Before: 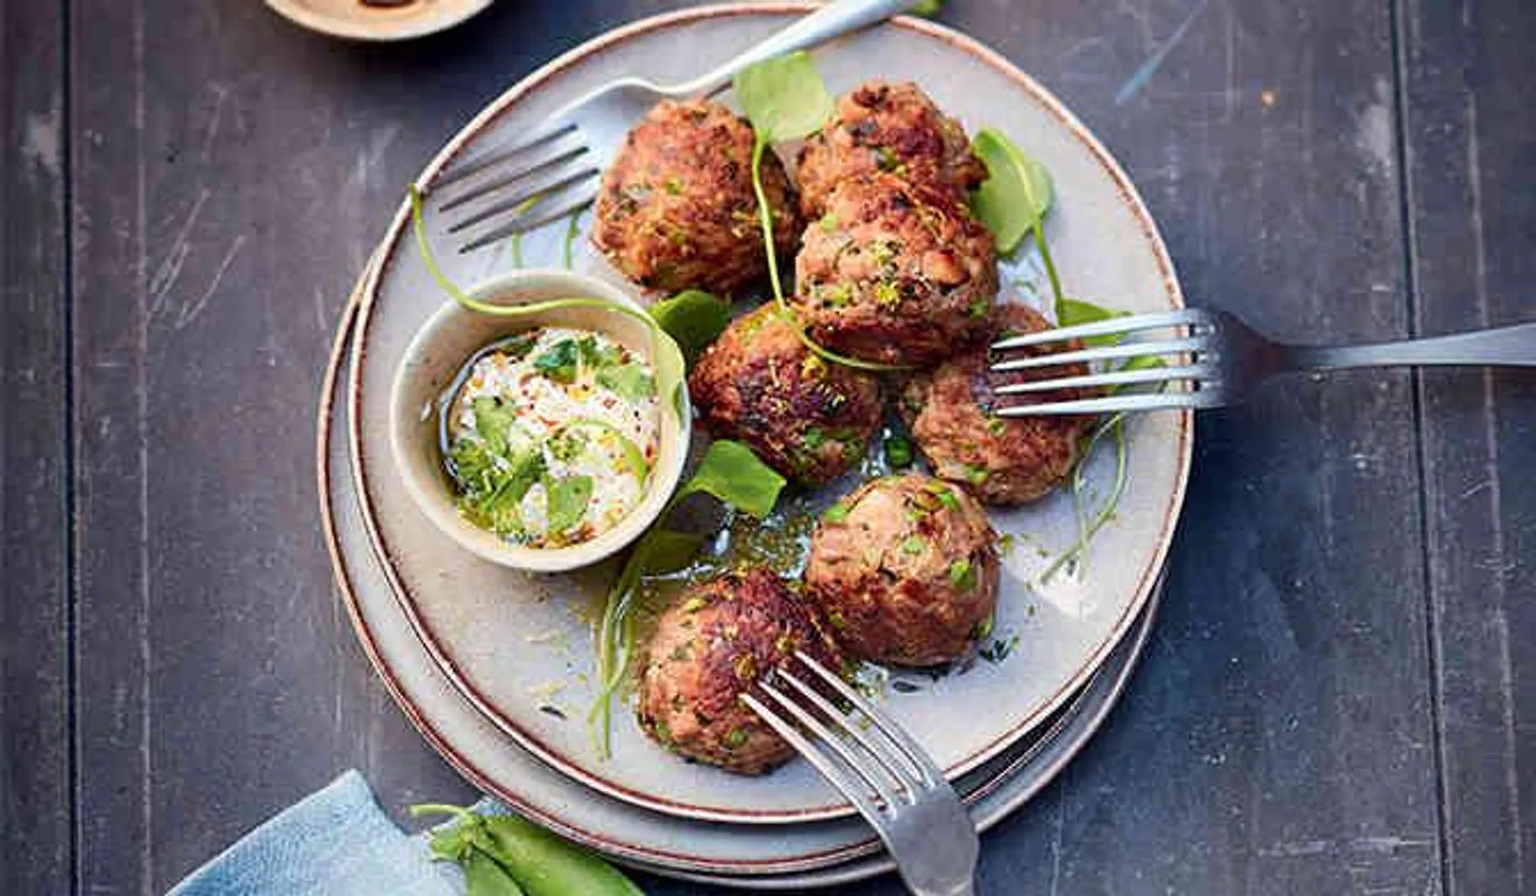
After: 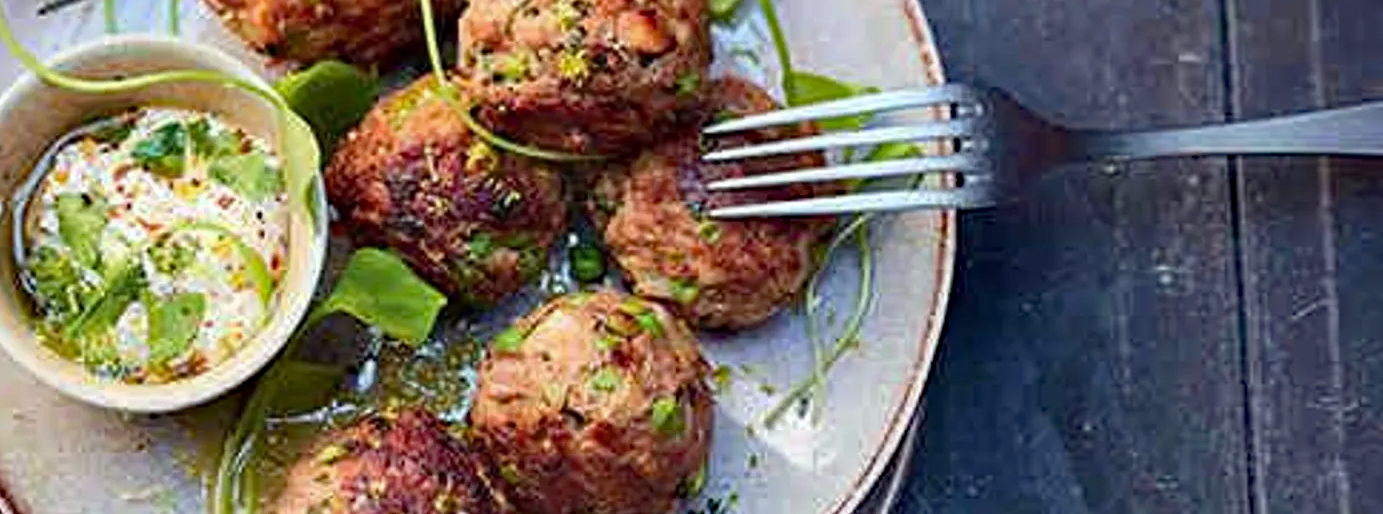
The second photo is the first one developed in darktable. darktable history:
crop and rotate: left 27.938%, top 27.046%, bottom 27.046%
haze removal: strength 0.29, distance 0.25, compatibility mode true, adaptive false
white balance: red 0.978, blue 0.999
